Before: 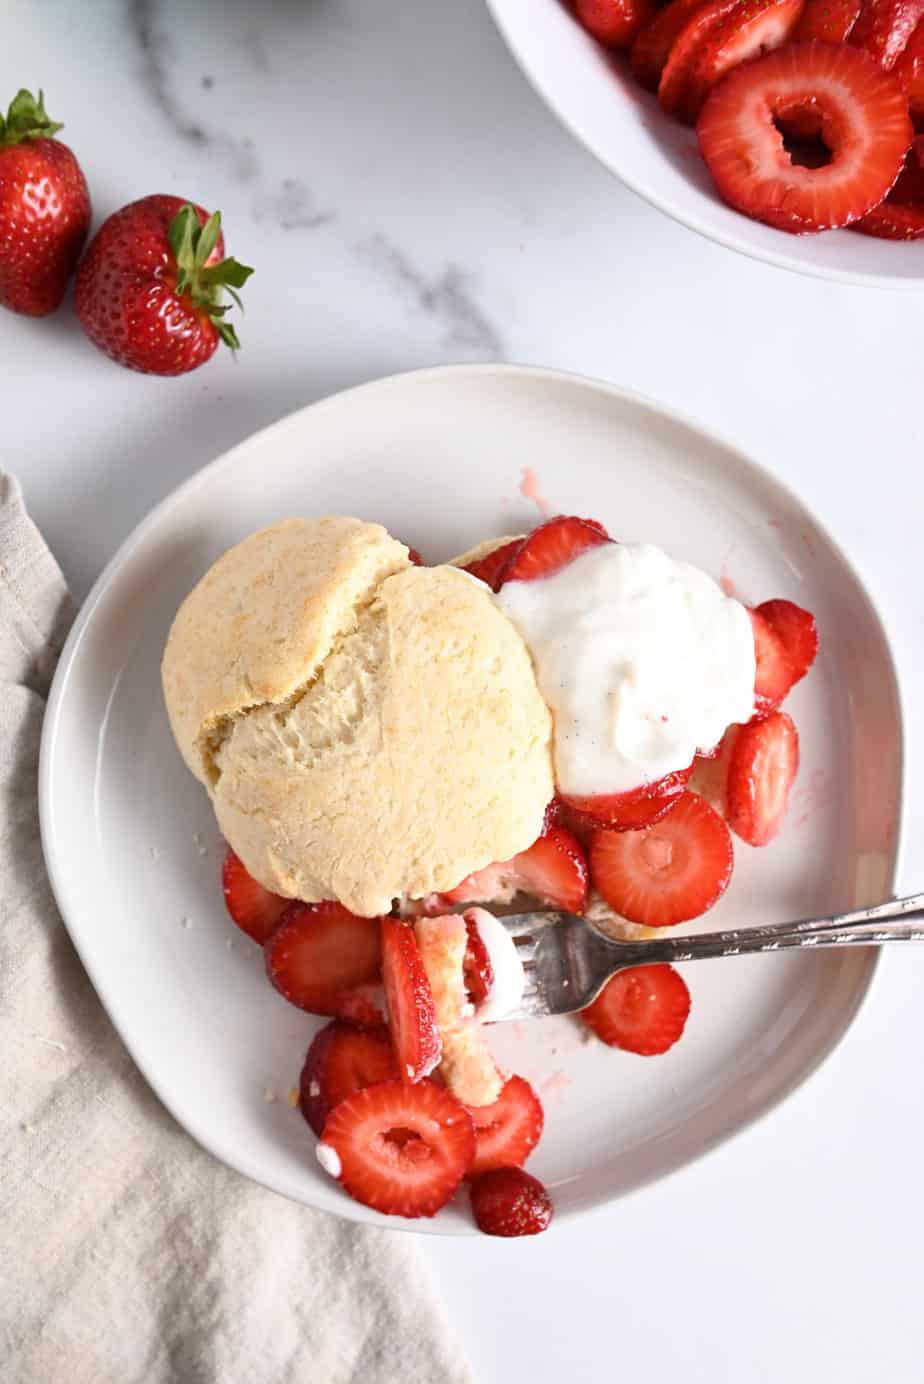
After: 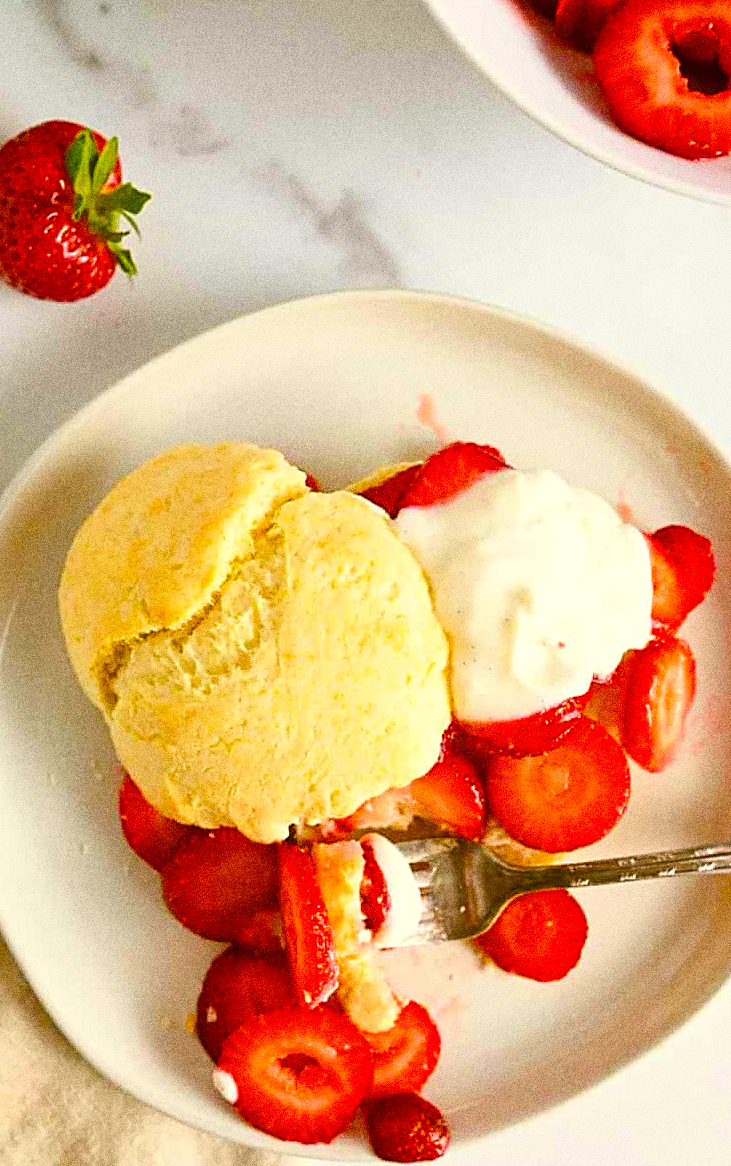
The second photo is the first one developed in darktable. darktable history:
velvia: strength 32%, mid-tones bias 0.2
color balance rgb: perceptual saturation grading › global saturation 25%, perceptual brilliance grading › mid-tones 10%, perceptual brilliance grading › shadows 15%, global vibrance 20%
sharpen: on, module defaults
crop: left 11.225%, top 5.381%, right 9.565%, bottom 10.314%
grain: coarseness 10.62 ISO, strength 55.56%
color correction: highlights a* -1.43, highlights b* 10.12, shadows a* 0.395, shadows b* 19.35
